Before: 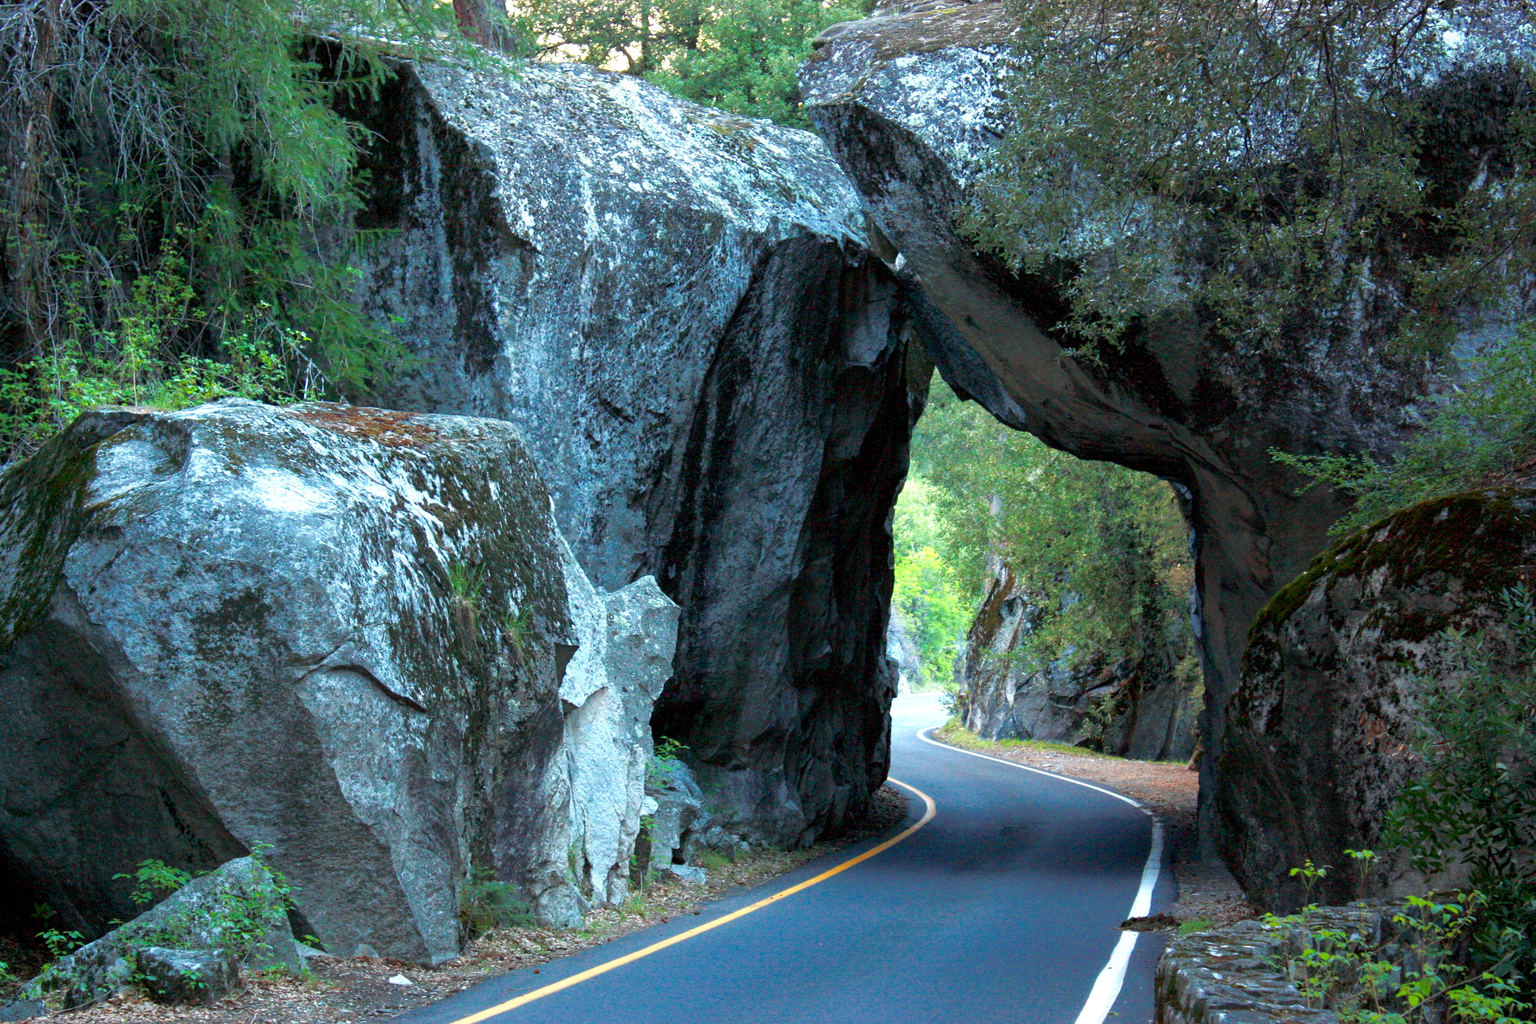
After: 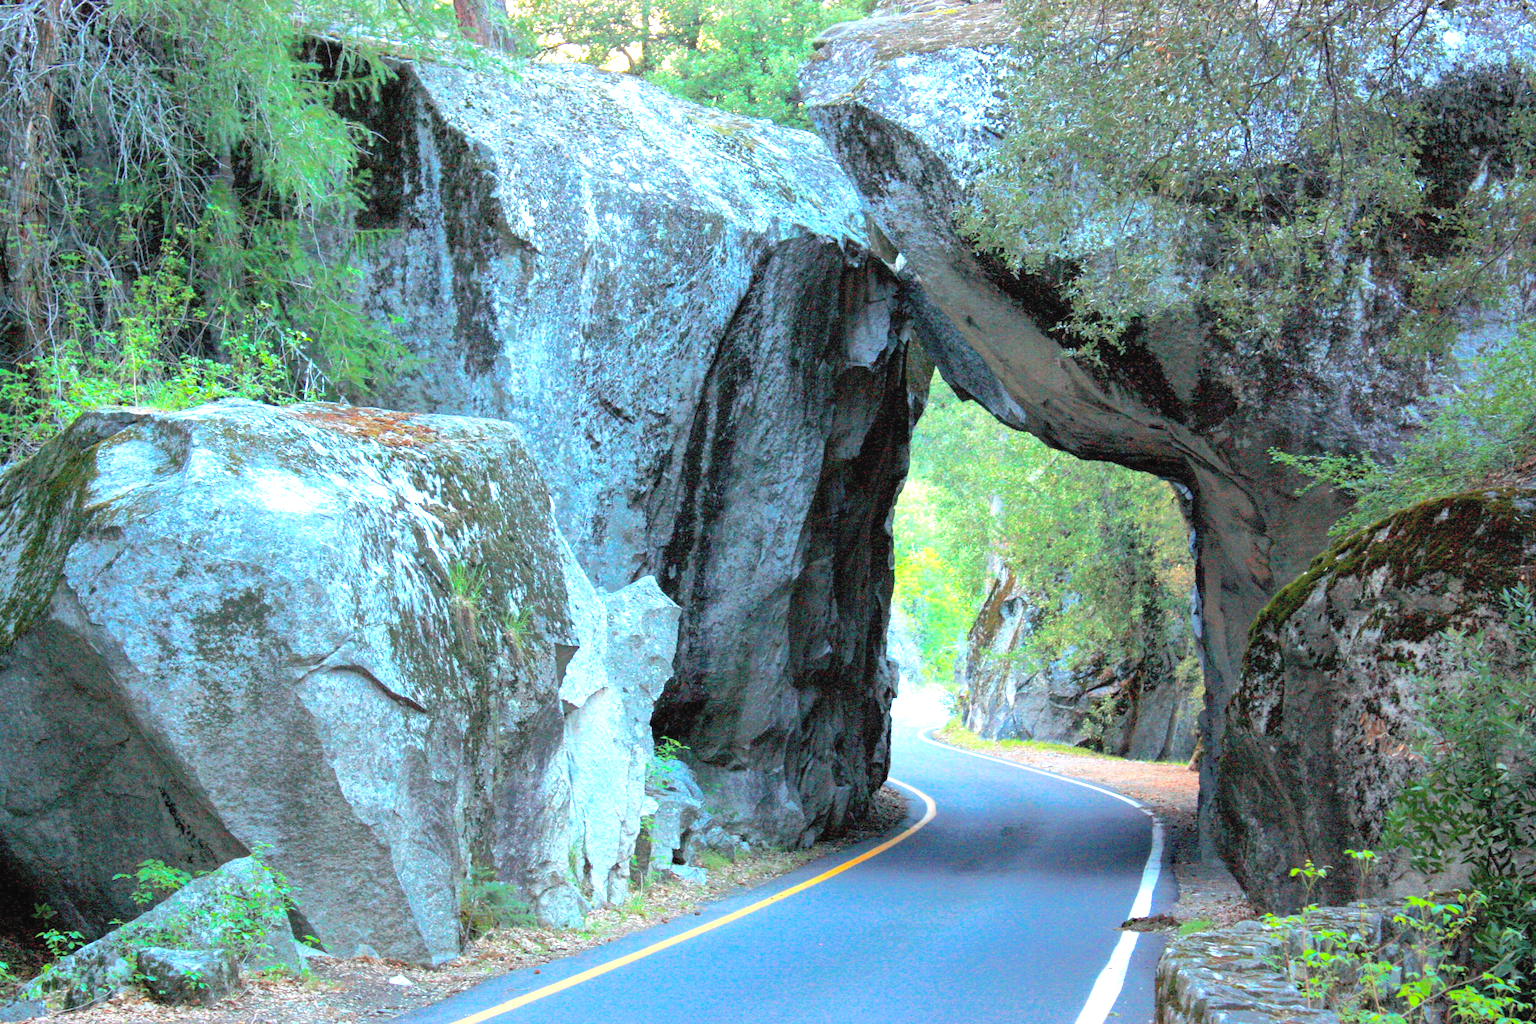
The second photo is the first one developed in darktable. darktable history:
contrast brightness saturation: contrast 0.1, brightness 0.3, saturation 0.14
exposure: black level correction 0, exposure 0.7 EV, compensate exposure bias true, compensate highlight preservation false
